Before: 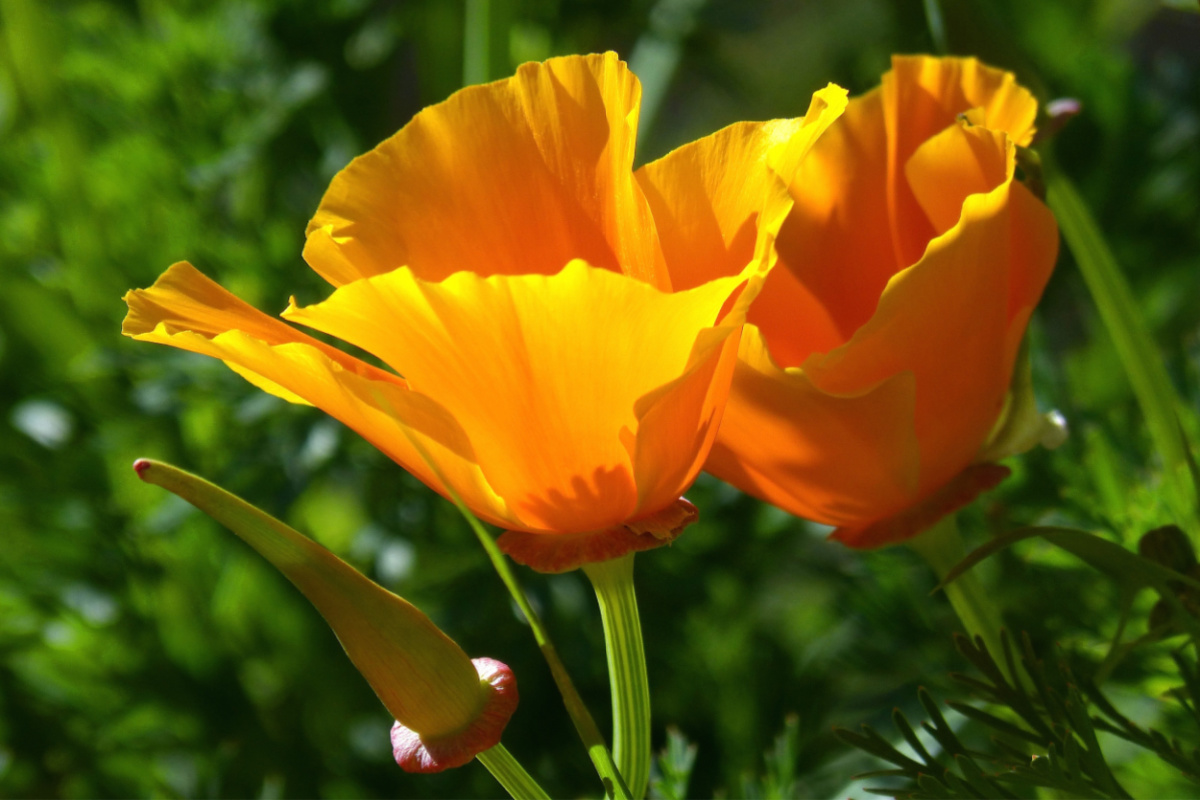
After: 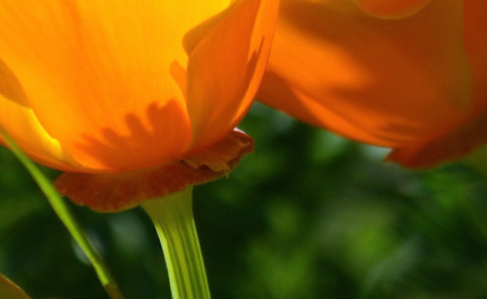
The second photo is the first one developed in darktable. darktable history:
rotate and perspective: rotation -3.52°, crop left 0.036, crop right 0.964, crop top 0.081, crop bottom 0.919
crop: left 37.221%, top 45.169%, right 20.63%, bottom 13.777%
